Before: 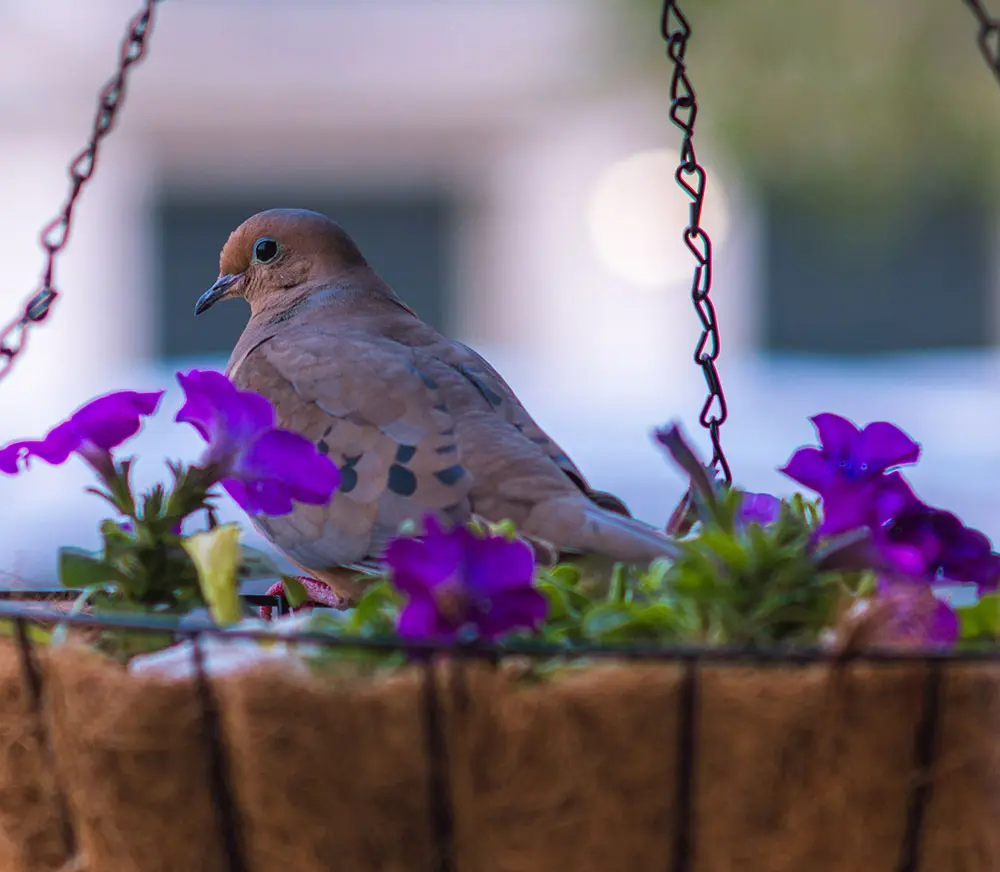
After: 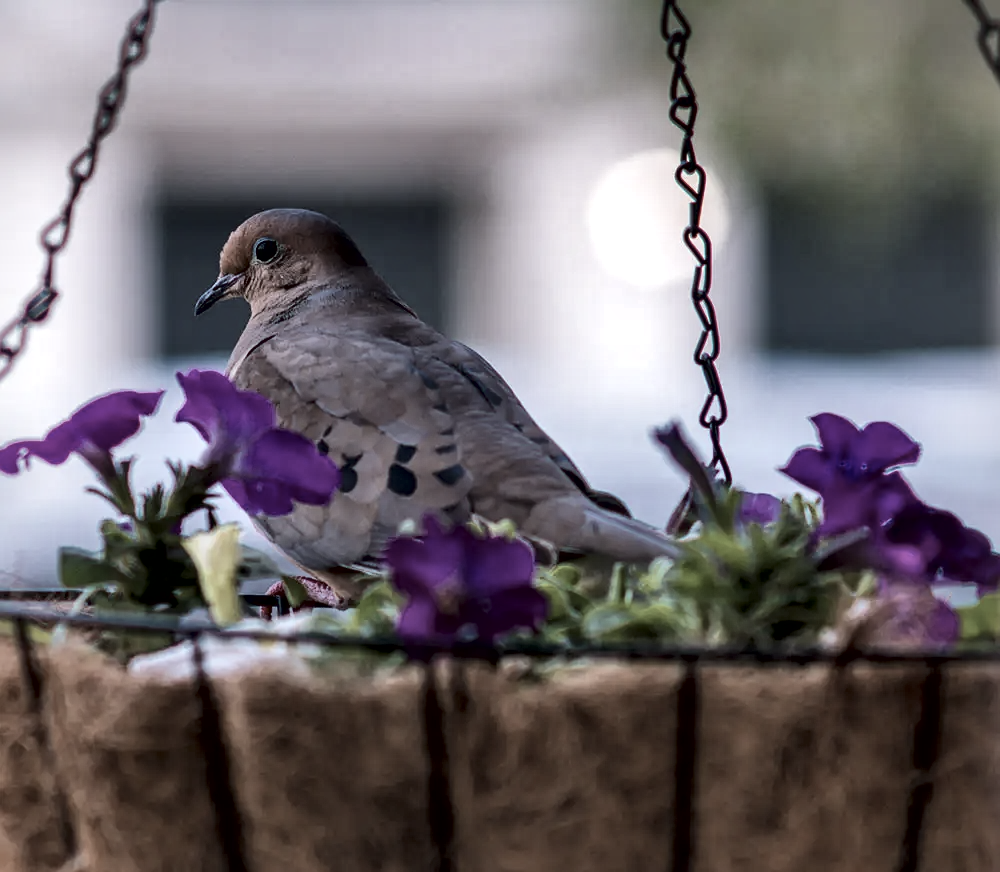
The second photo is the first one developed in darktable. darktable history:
local contrast: mode bilateral grid, contrast 44, coarseness 69, detail 214%, midtone range 0.2
color correction: saturation 0.5
exposure: exposure -0.151 EV, compensate highlight preservation false
